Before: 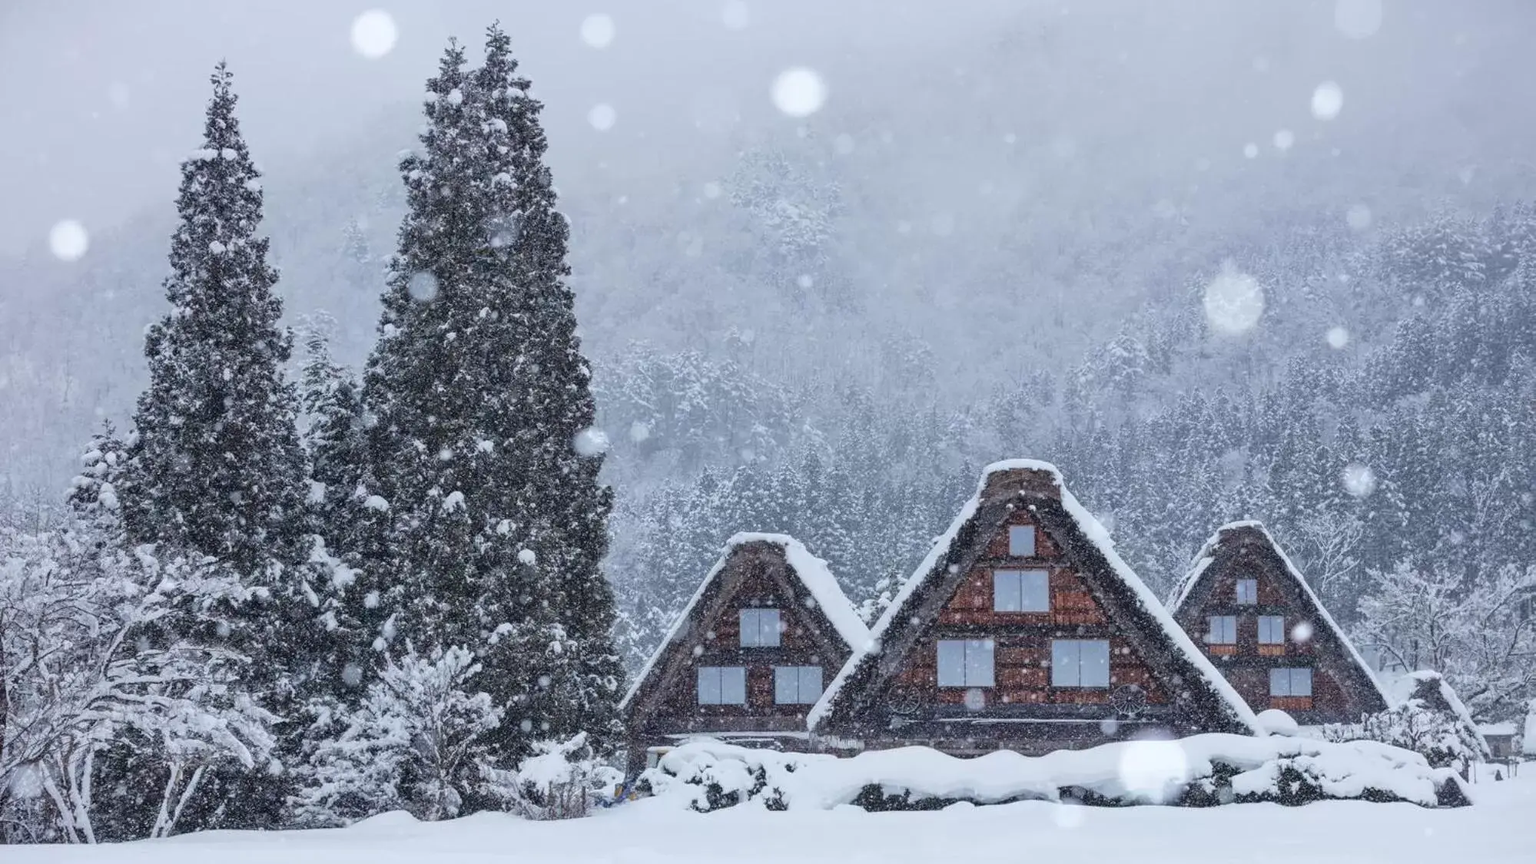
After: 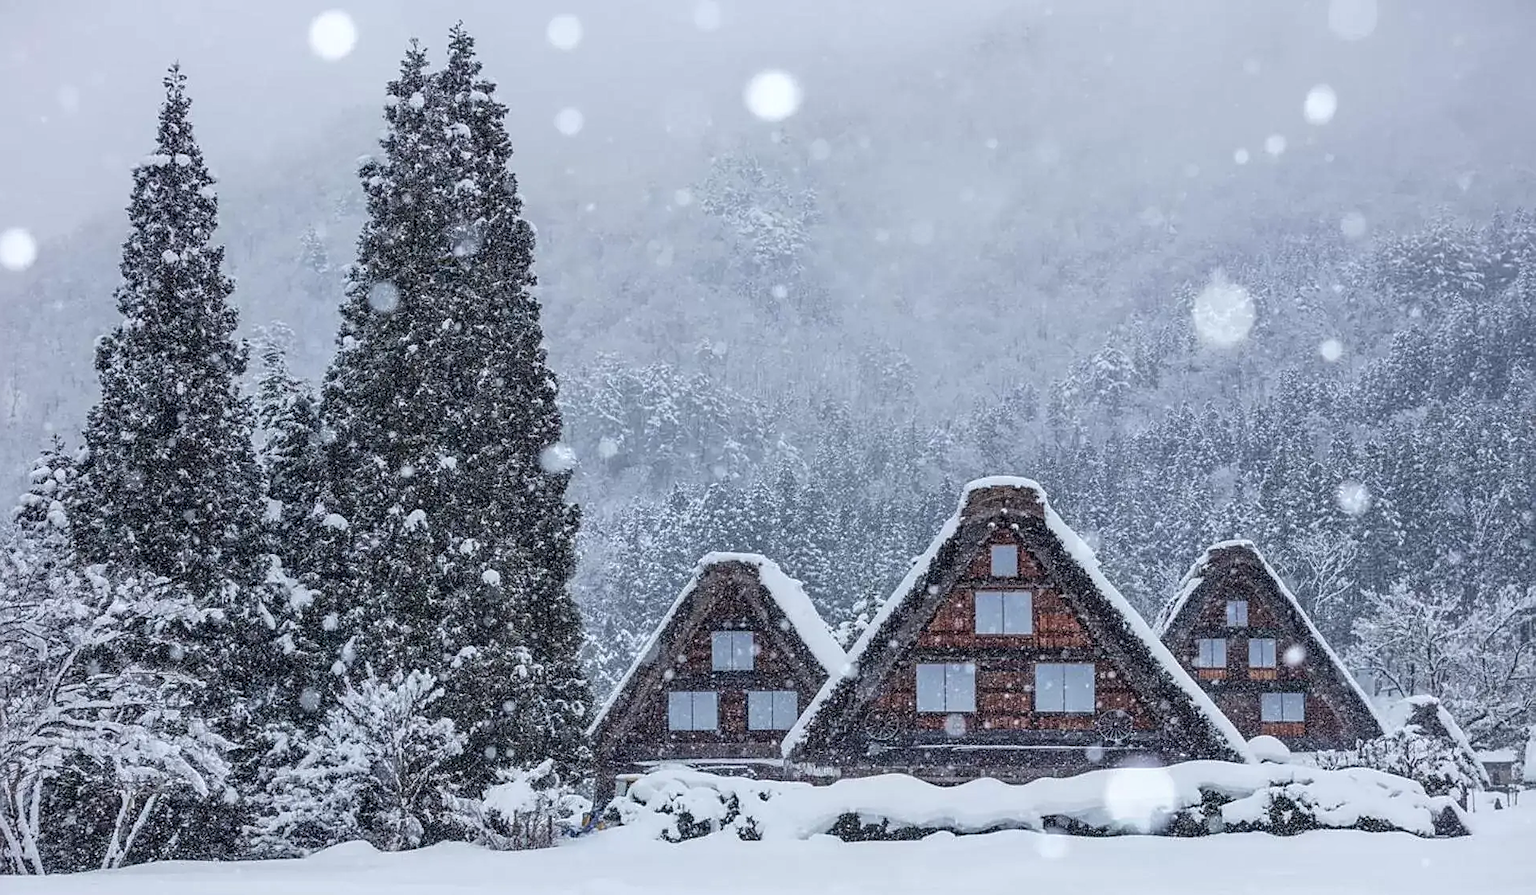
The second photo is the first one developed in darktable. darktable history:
sharpen: on, module defaults
crop and rotate: left 3.489%
local contrast: on, module defaults
exposure: compensate highlight preservation false
